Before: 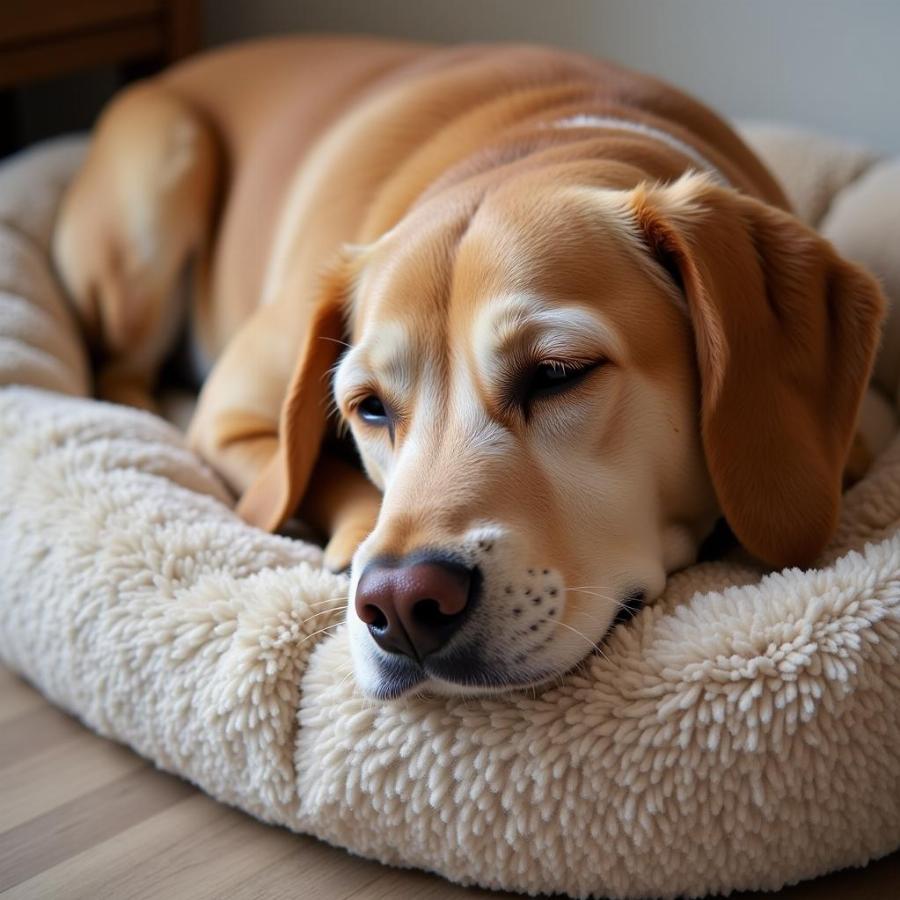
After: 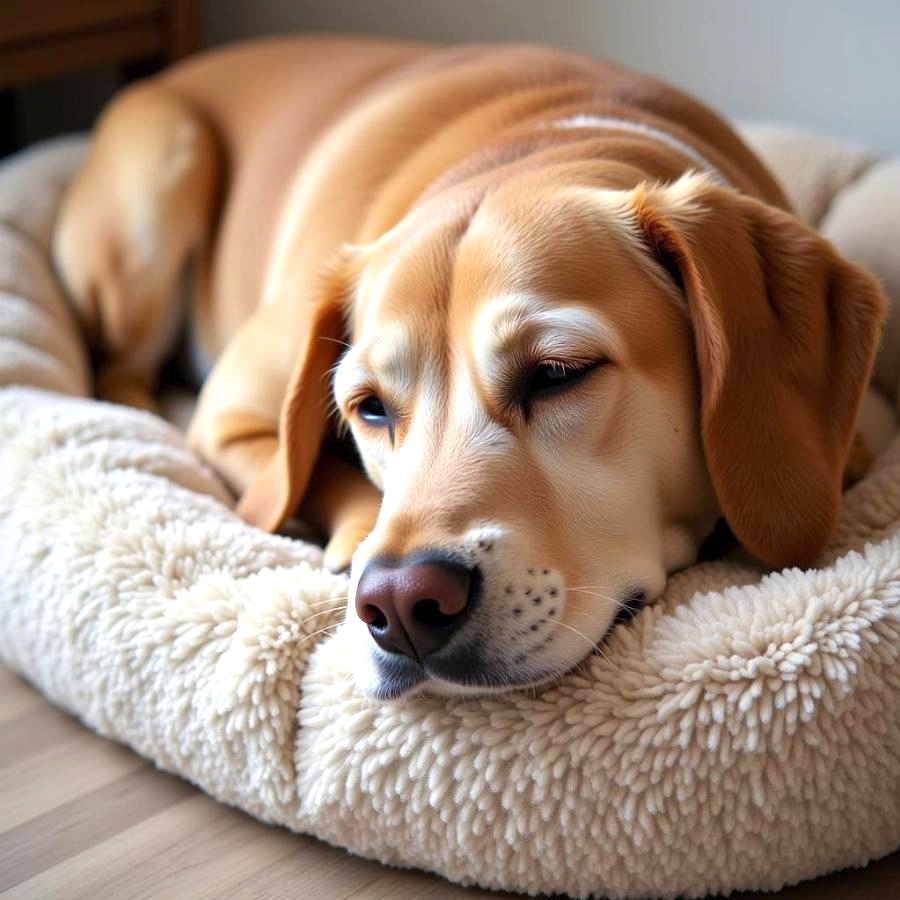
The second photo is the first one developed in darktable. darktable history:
exposure: exposure 0.554 EV, compensate exposure bias true, compensate highlight preservation false
local contrast: mode bilateral grid, contrast 15, coarseness 37, detail 105%, midtone range 0.2
